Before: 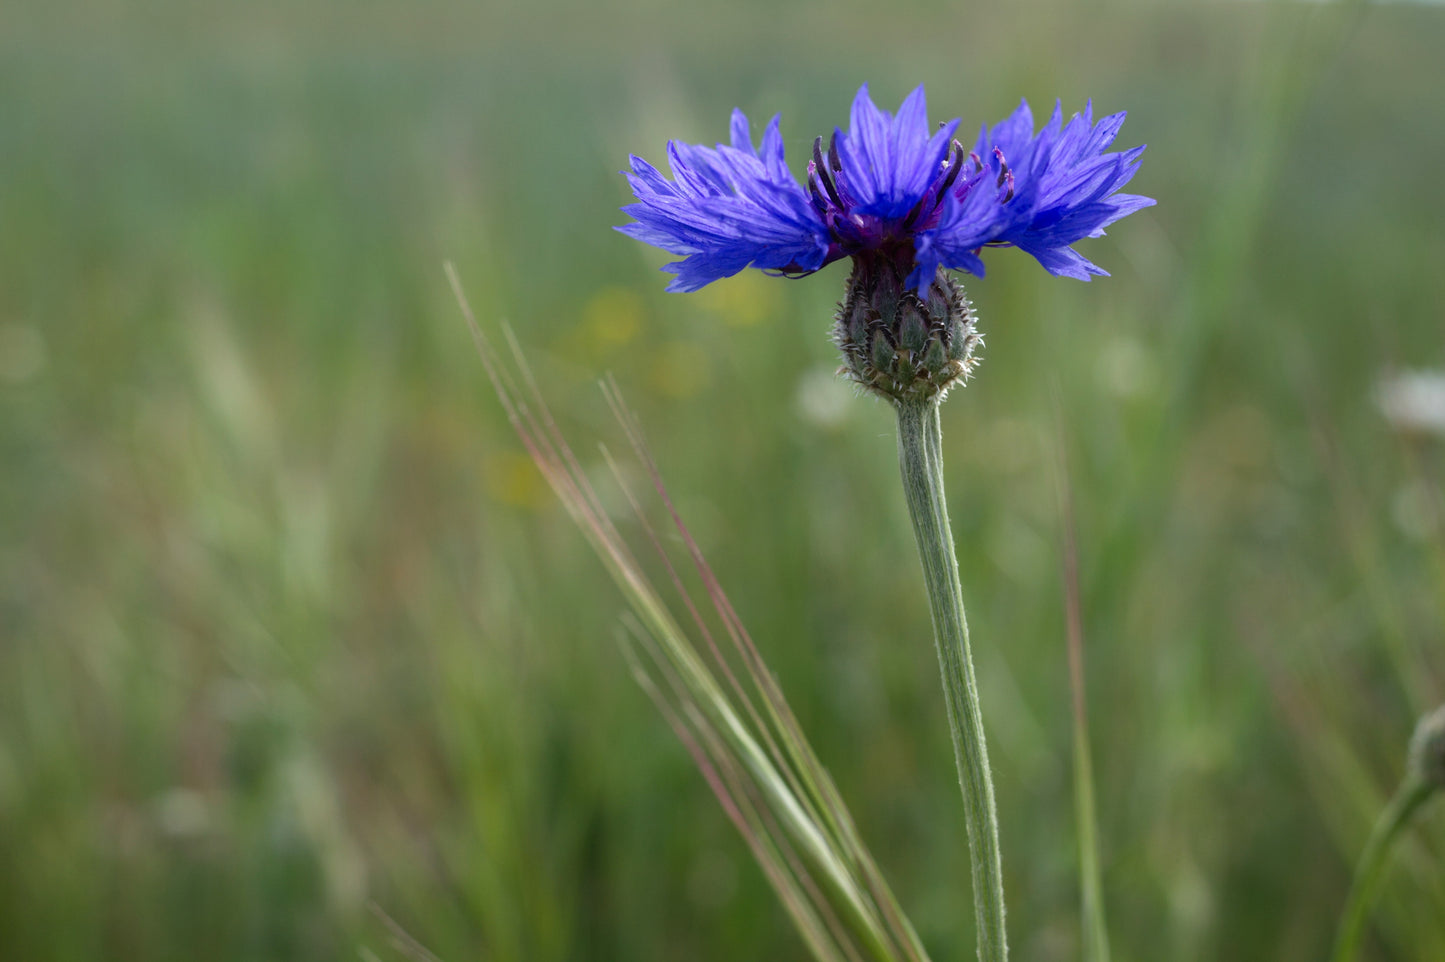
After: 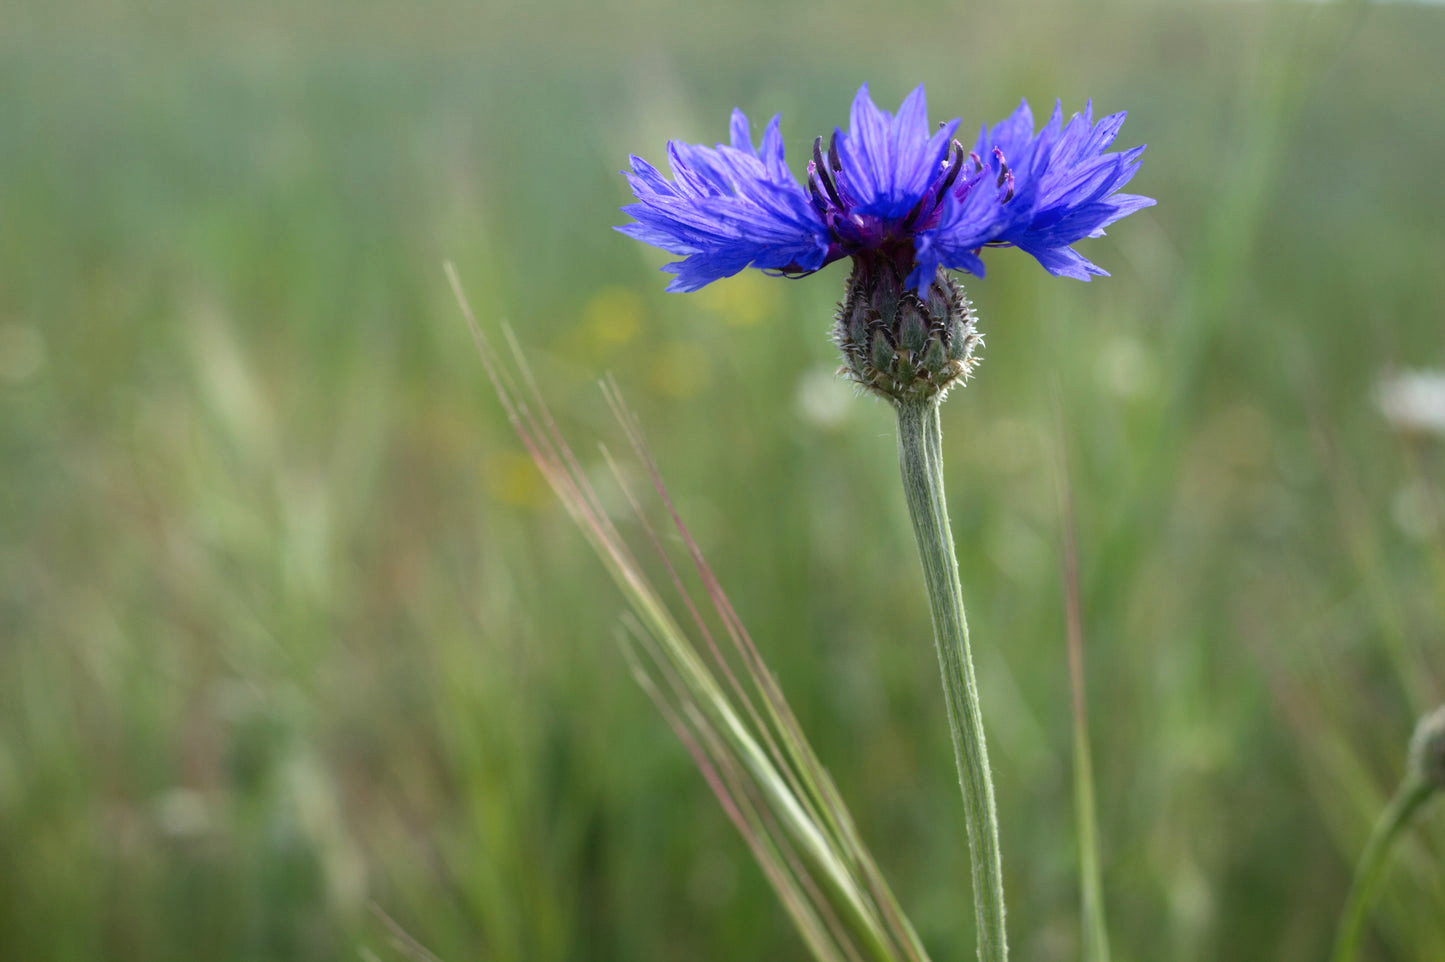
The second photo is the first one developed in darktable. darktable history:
base curve: curves: ch0 [(0, 0) (0.666, 0.806) (1, 1)]
color balance rgb: linear chroma grading › global chroma 1.5%, linear chroma grading › mid-tones -1%, perceptual saturation grading › global saturation -3%, perceptual saturation grading › shadows -2%
